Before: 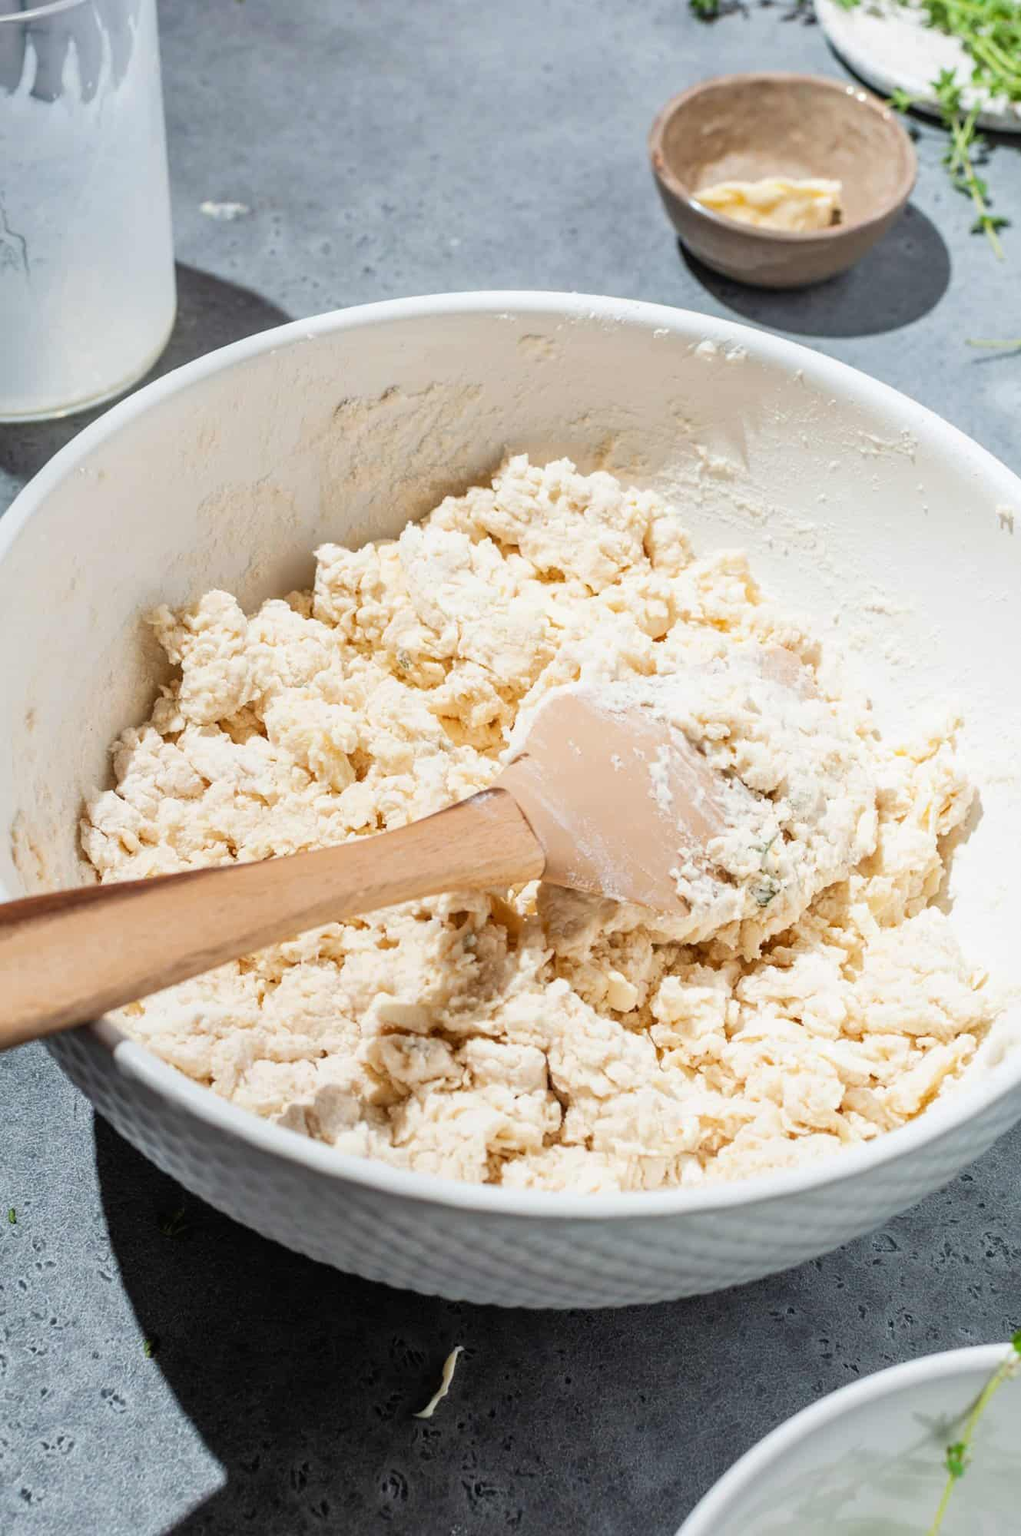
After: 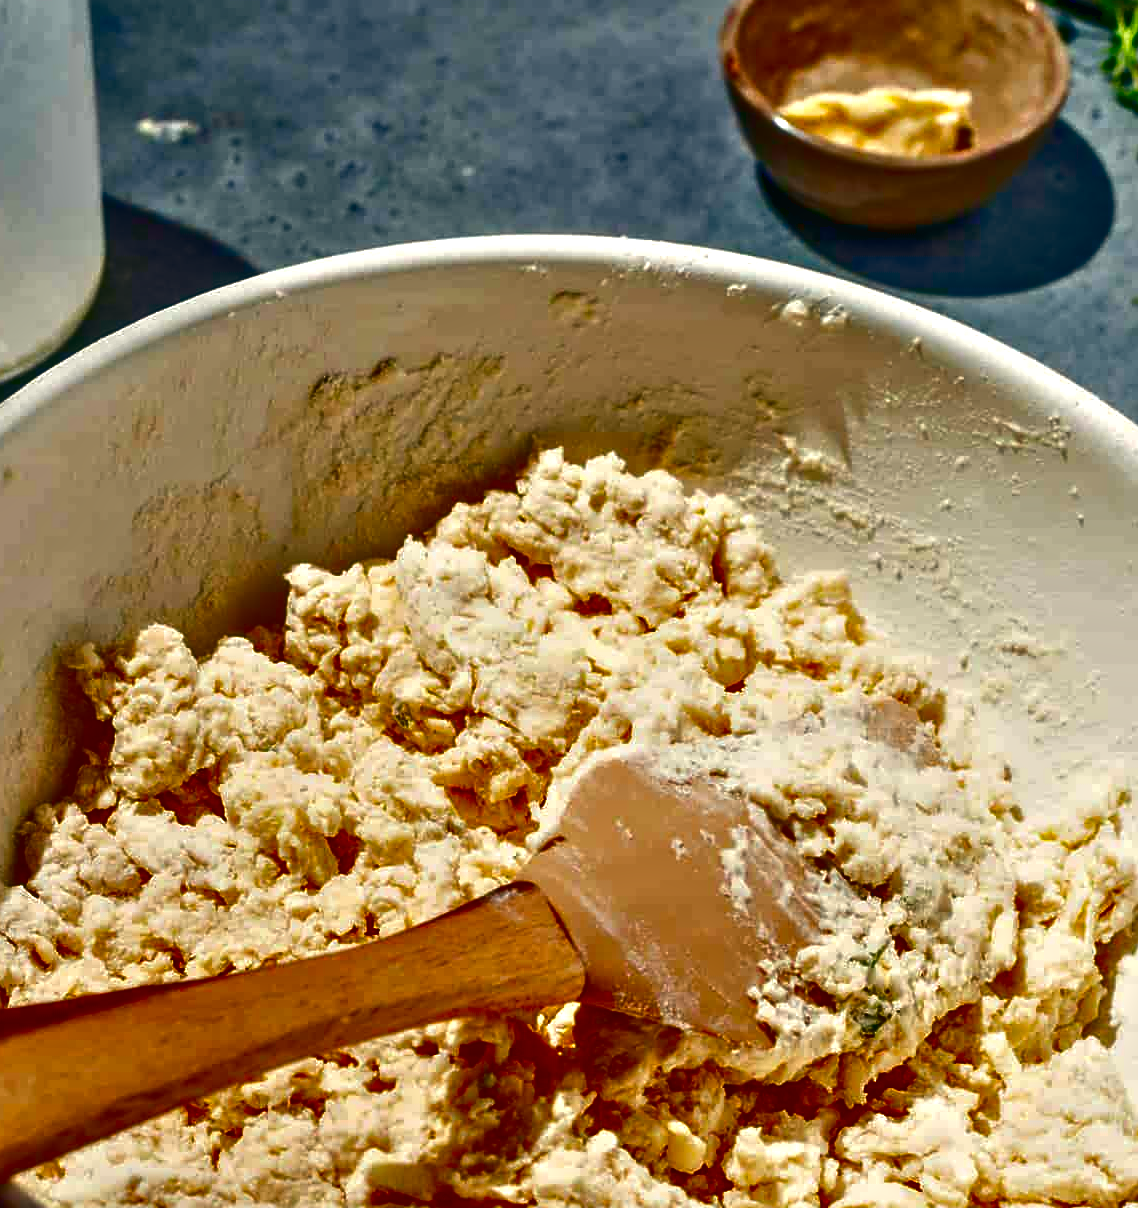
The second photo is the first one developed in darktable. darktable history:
tone equalizer: -7 EV 0.15 EV, -6 EV 0.6 EV, -5 EV 1.15 EV, -4 EV 1.33 EV, -3 EV 1.15 EV, -2 EV 0.6 EV, -1 EV 0.15 EV, mask exposure compensation -0.5 EV
crop and rotate: left 9.345%, top 7.22%, right 4.982%, bottom 32.331%
white balance: red 0.986, blue 1.01
color balance rgb: shadows lift › chroma 2%, shadows lift › hue 219.6°, power › hue 313.2°, highlights gain › chroma 3%, highlights gain › hue 75.6°, global offset › luminance 0.5%, perceptual saturation grading › global saturation 15.33%, perceptual saturation grading › highlights -19.33%, perceptual saturation grading › shadows 20%, global vibrance 20%
sharpen: radius 1.967
contrast equalizer: y [[0.513, 0.565, 0.608, 0.562, 0.512, 0.5], [0.5 ×6], [0.5, 0.5, 0.5, 0.528, 0.598, 0.658], [0 ×6], [0 ×6]]
local contrast: detail 110%
contrast brightness saturation: brightness -1, saturation 1
